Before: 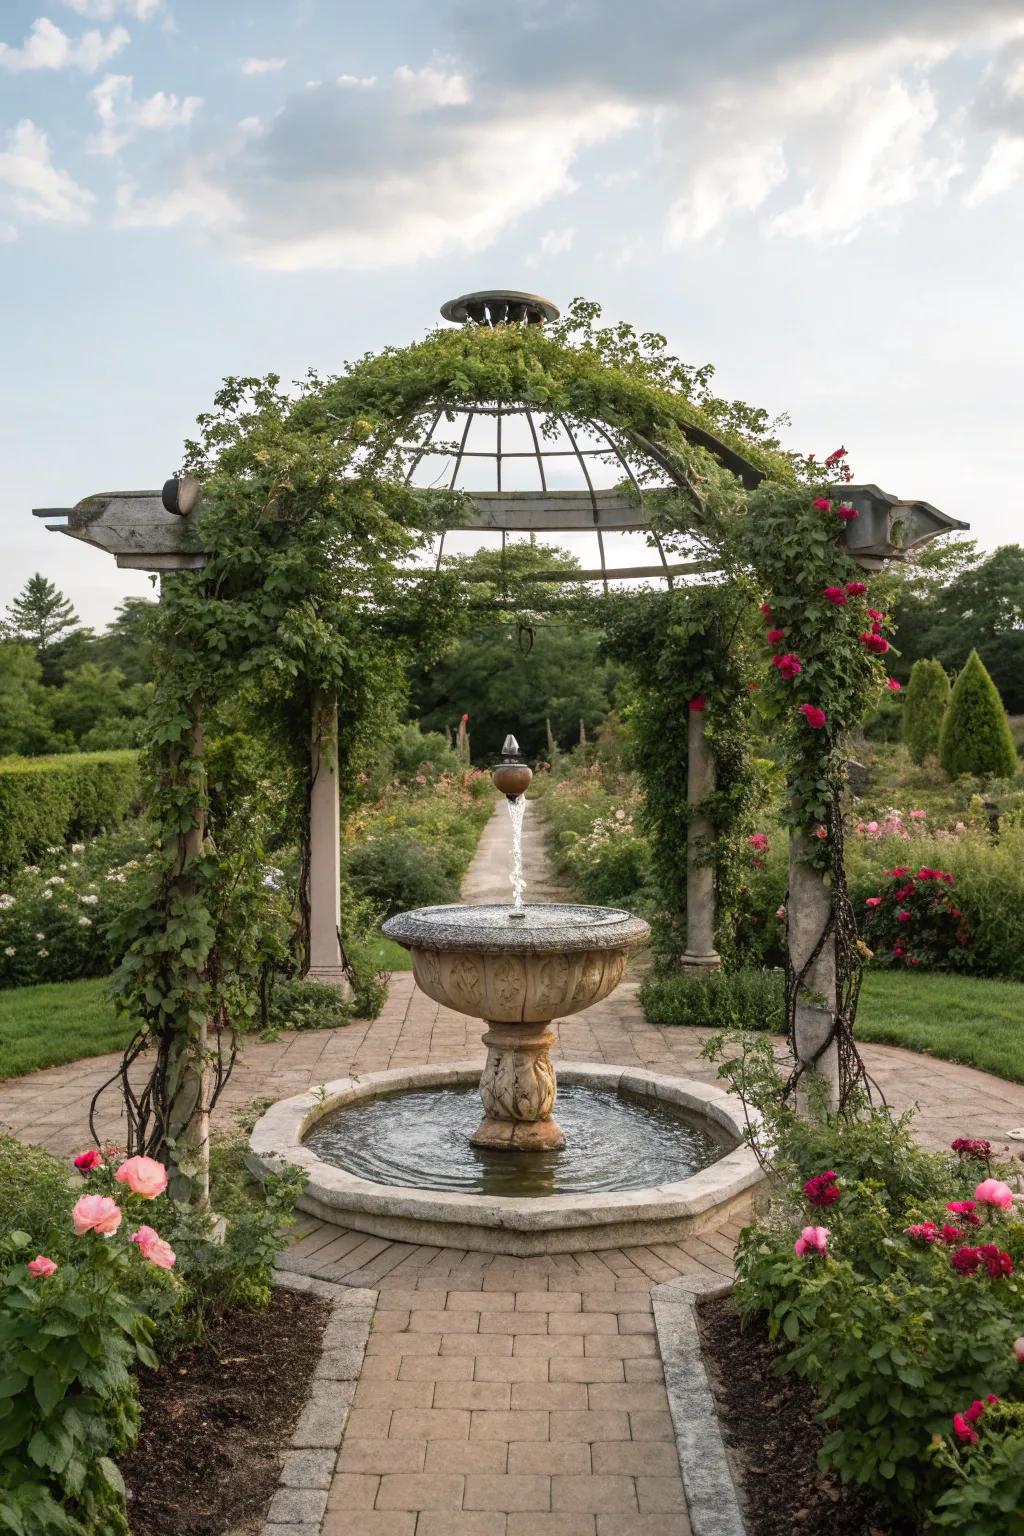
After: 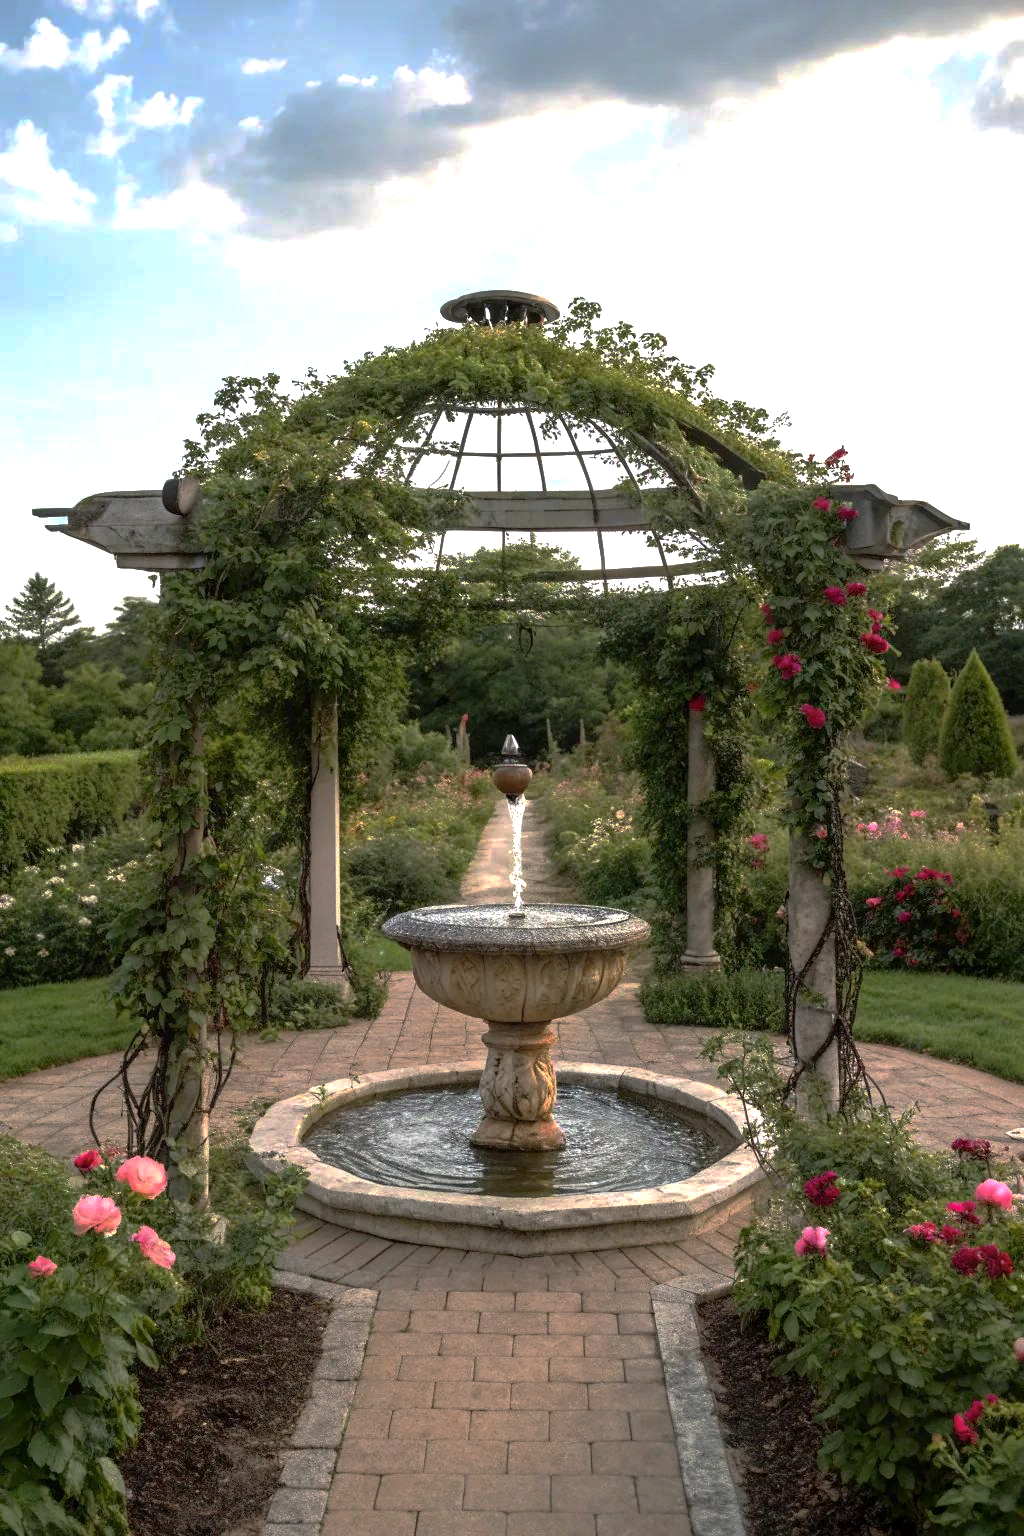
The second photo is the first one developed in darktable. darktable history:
color calibration: illuminant same as pipeline (D50), x 0.347, y 0.358, temperature 4981.34 K
exposure: black level correction 0.001, exposure 0.499 EV, compensate highlight preservation false
base curve: curves: ch0 [(0, 0) (0.826, 0.587) (1, 1)], preserve colors none
